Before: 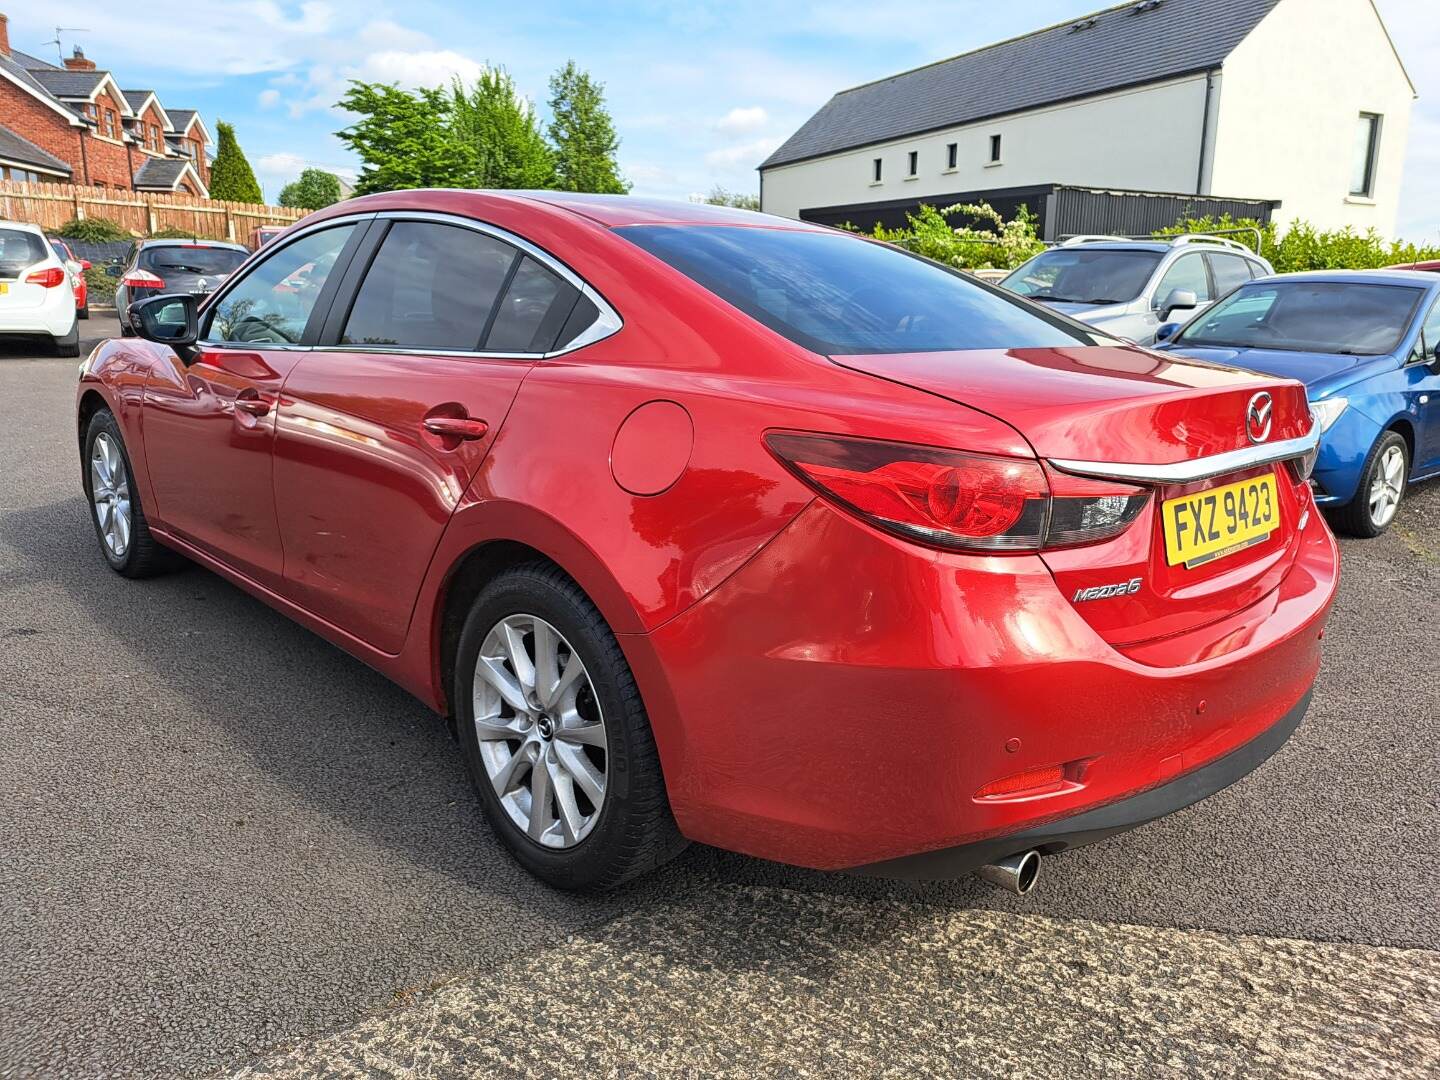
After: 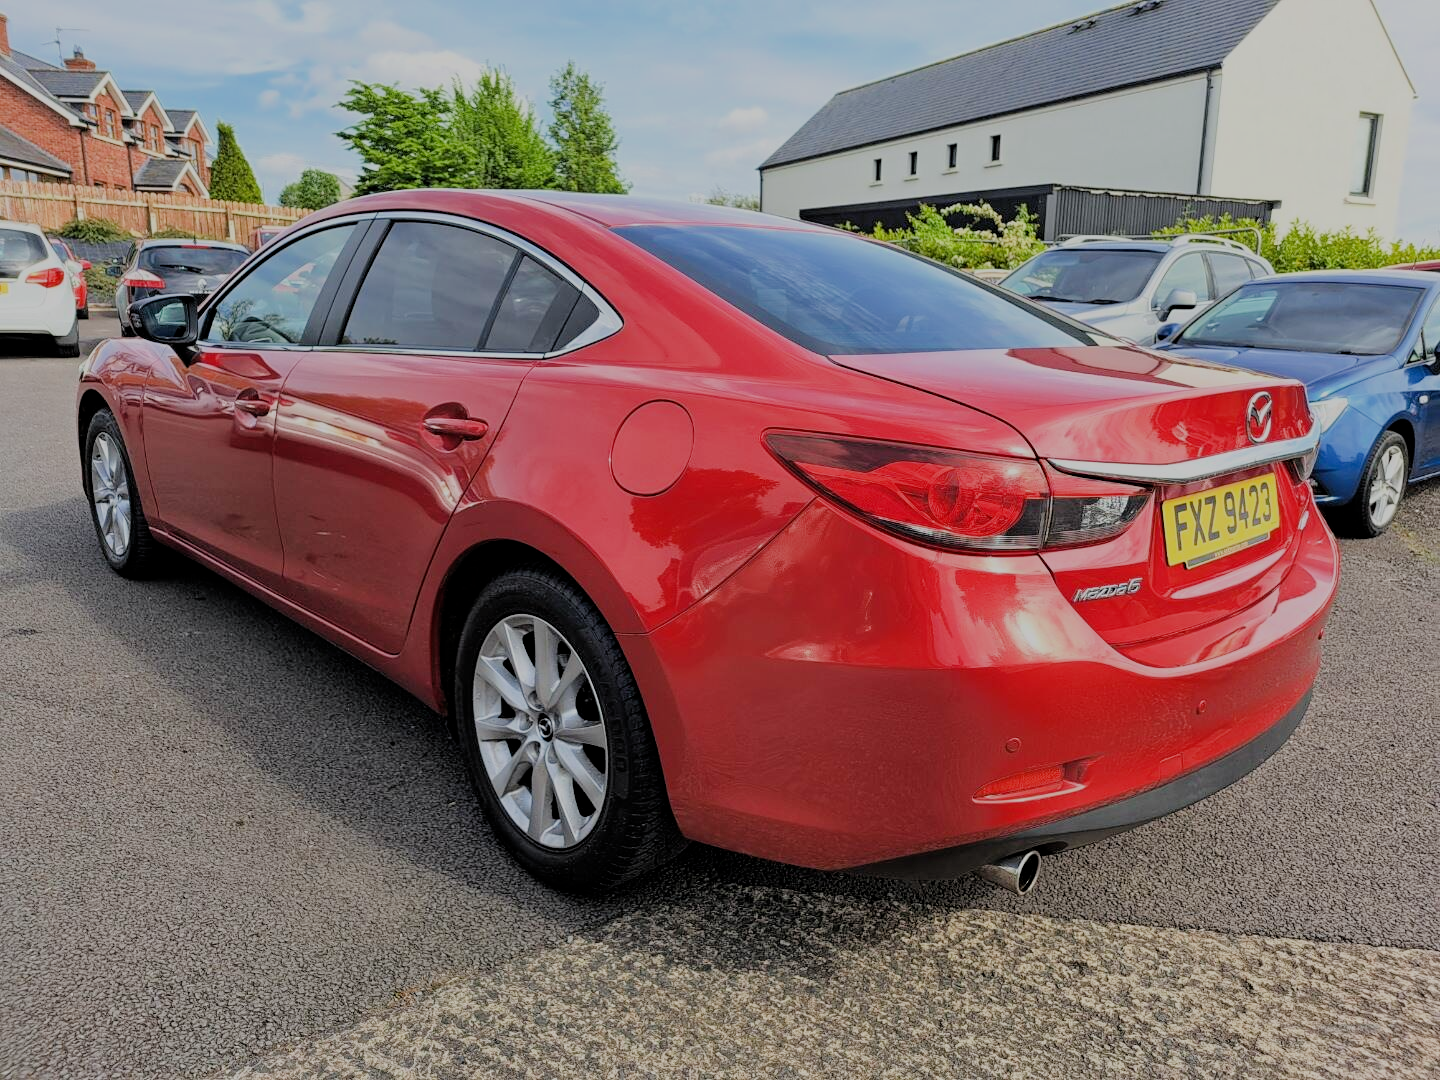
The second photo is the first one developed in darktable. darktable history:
filmic rgb: middle gray luminance 17.85%, black relative exposure -7.55 EV, white relative exposure 8.45 EV, target black luminance 0%, hardness 2.23, latitude 18.07%, contrast 0.877, highlights saturation mix 4.71%, shadows ↔ highlights balance 10.3%, iterations of high-quality reconstruction 0
